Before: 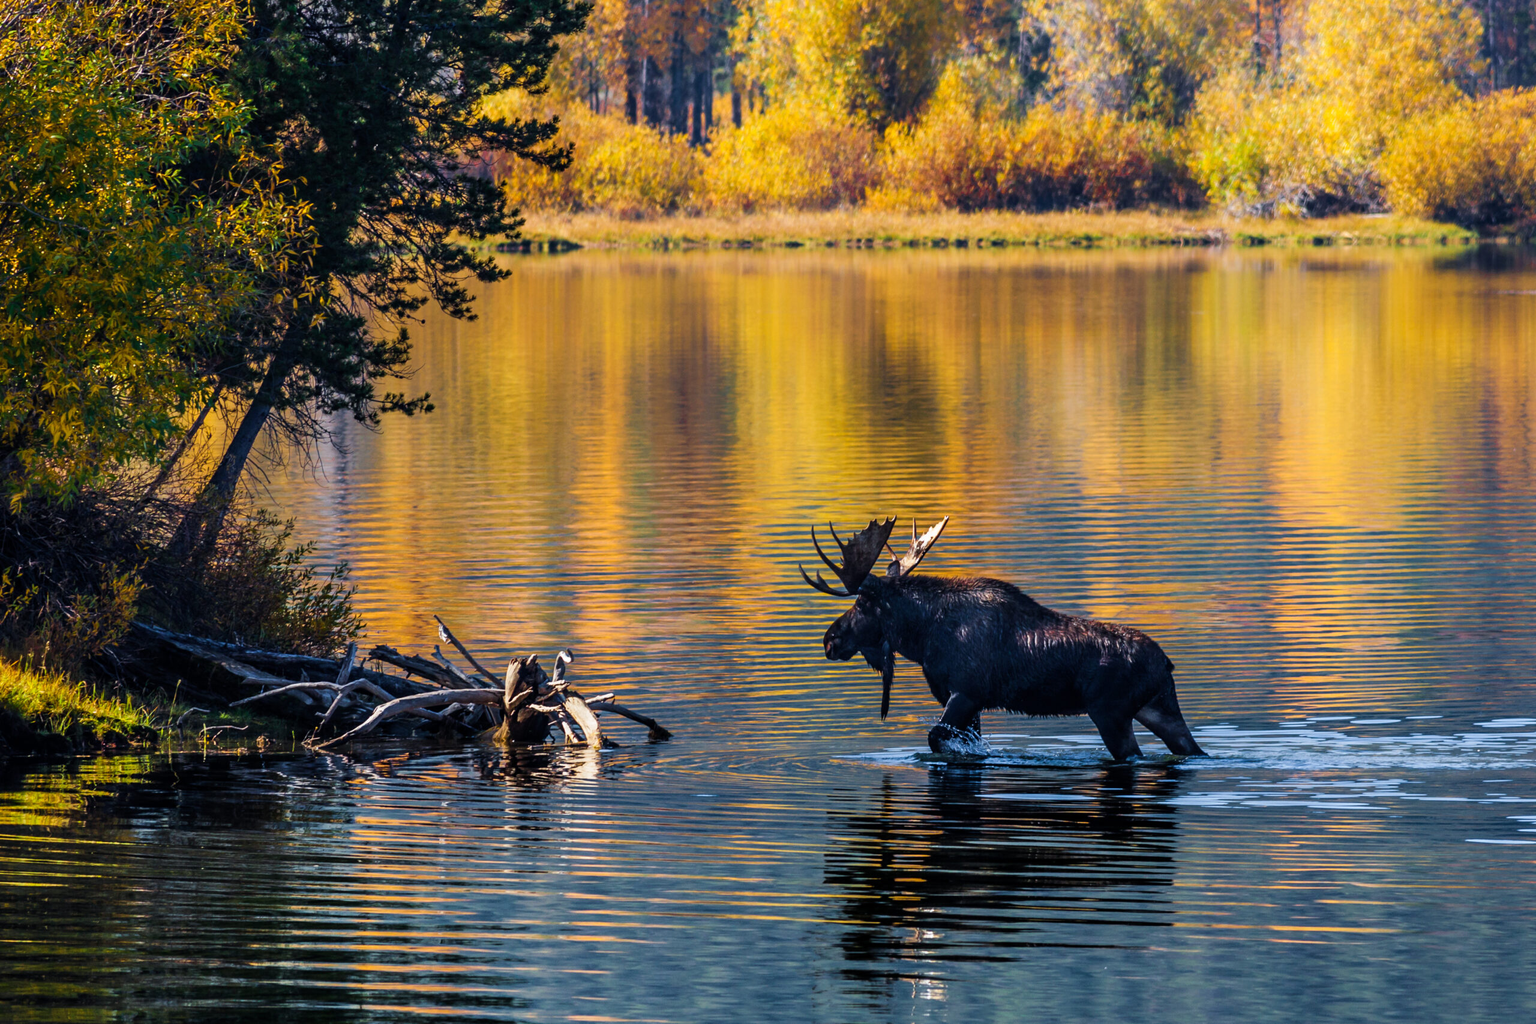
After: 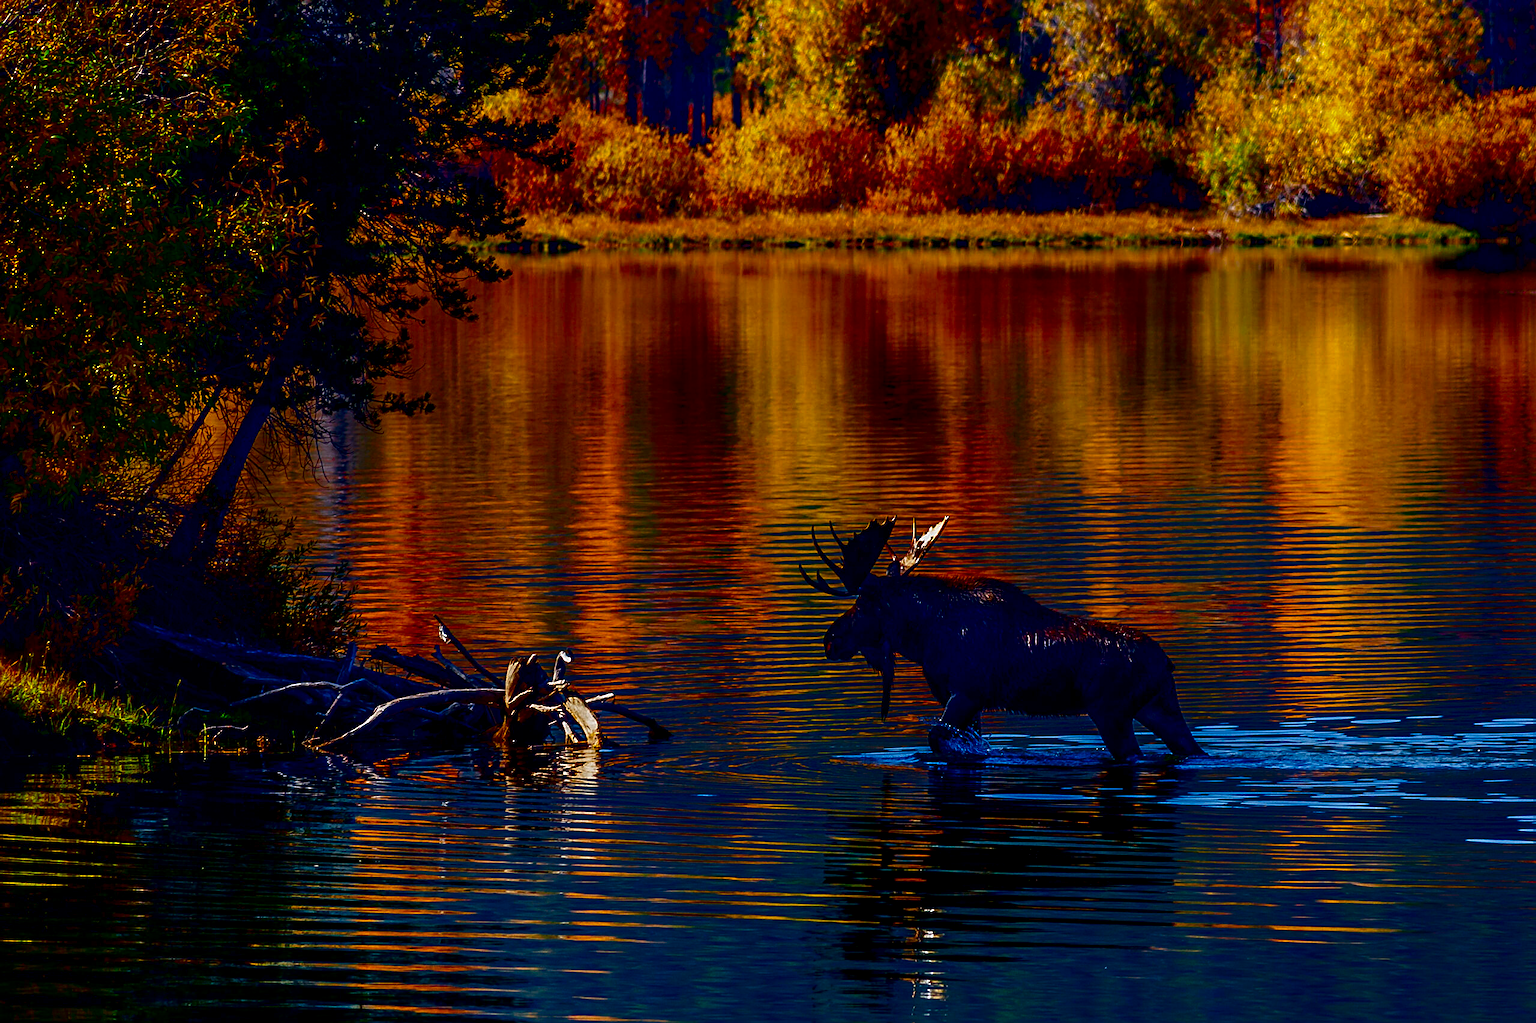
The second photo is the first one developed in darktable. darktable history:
sharpen: on, module defaults
contrast brightness saturation: brightness -1, saturation 1
local contrast: detail 130%
